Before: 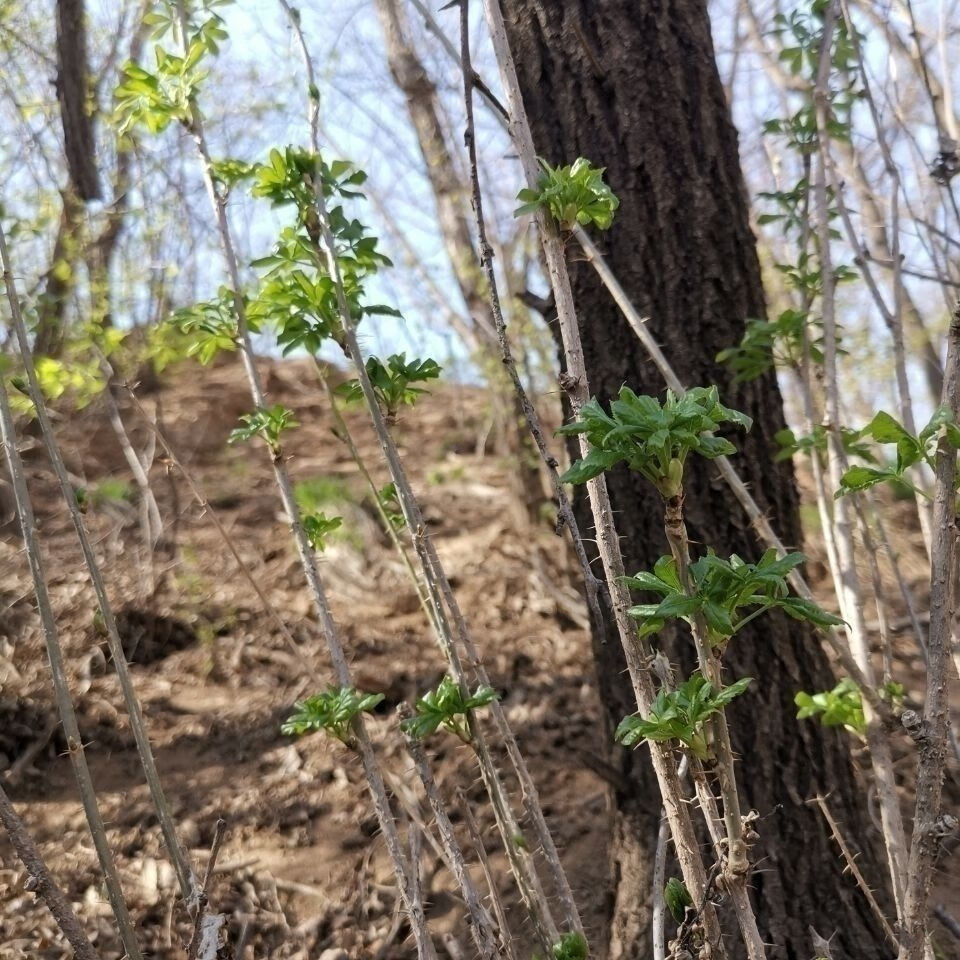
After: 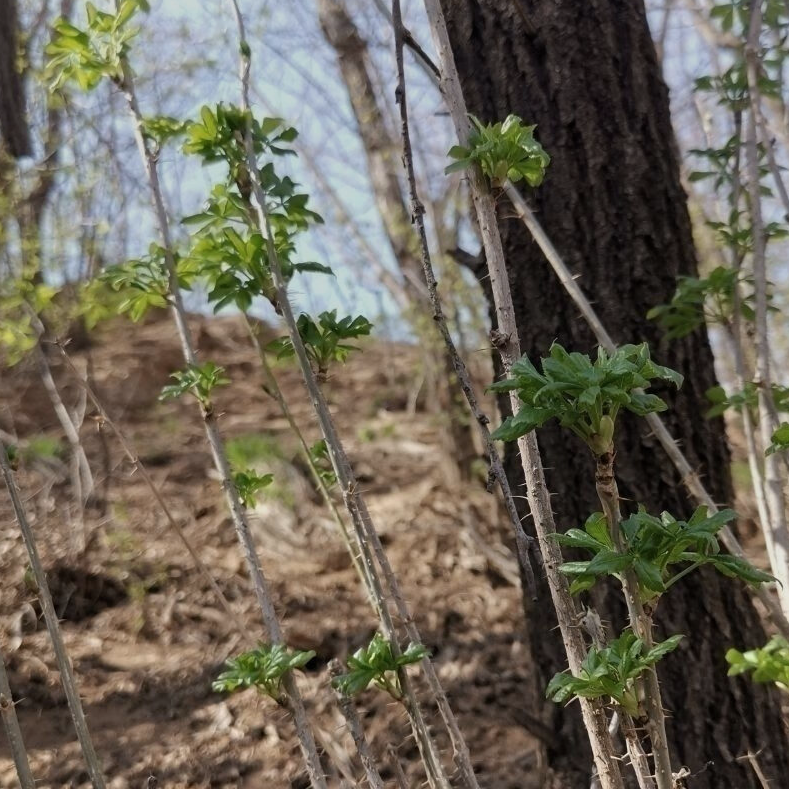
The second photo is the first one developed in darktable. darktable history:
crop and rotate: left 7.196%, top 4.574%, right 10.605%, bottom 13.178%
graduated density: rotation 5.63°, offset 76.9
contrast brightness saturation: contrast 0.01, saturation -0.05
